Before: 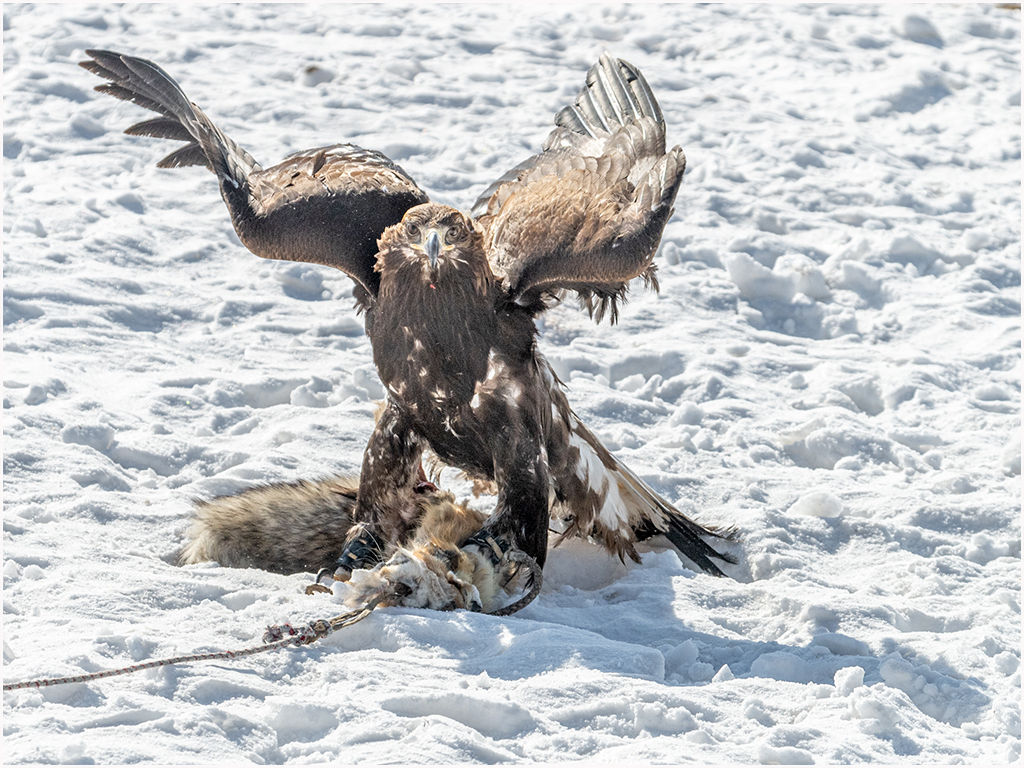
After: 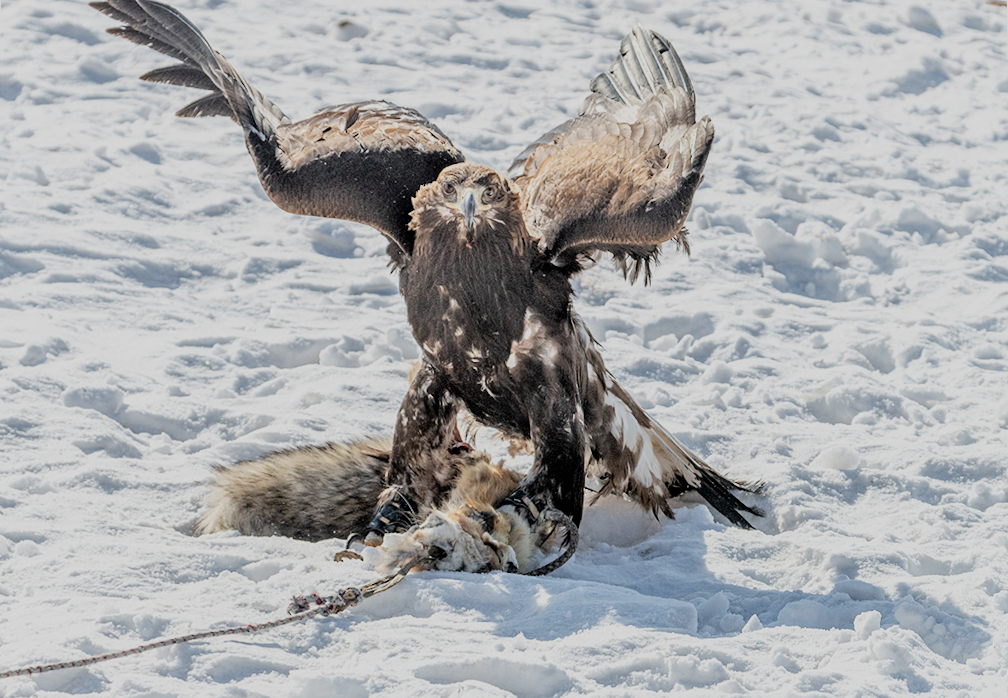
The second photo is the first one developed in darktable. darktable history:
rotate and perspective: rotation -0.013°, lens shift (vertical) -0.027, lens shift (horizontal) 0.178, crop left 0.016, crop right 0.989, crop top 0.082, crop bottom 0.918
filmic rgb: black relative exposure -7.65 EV, white relative exposure 4.56 EV, hardness 3.61, contrast 1.05
